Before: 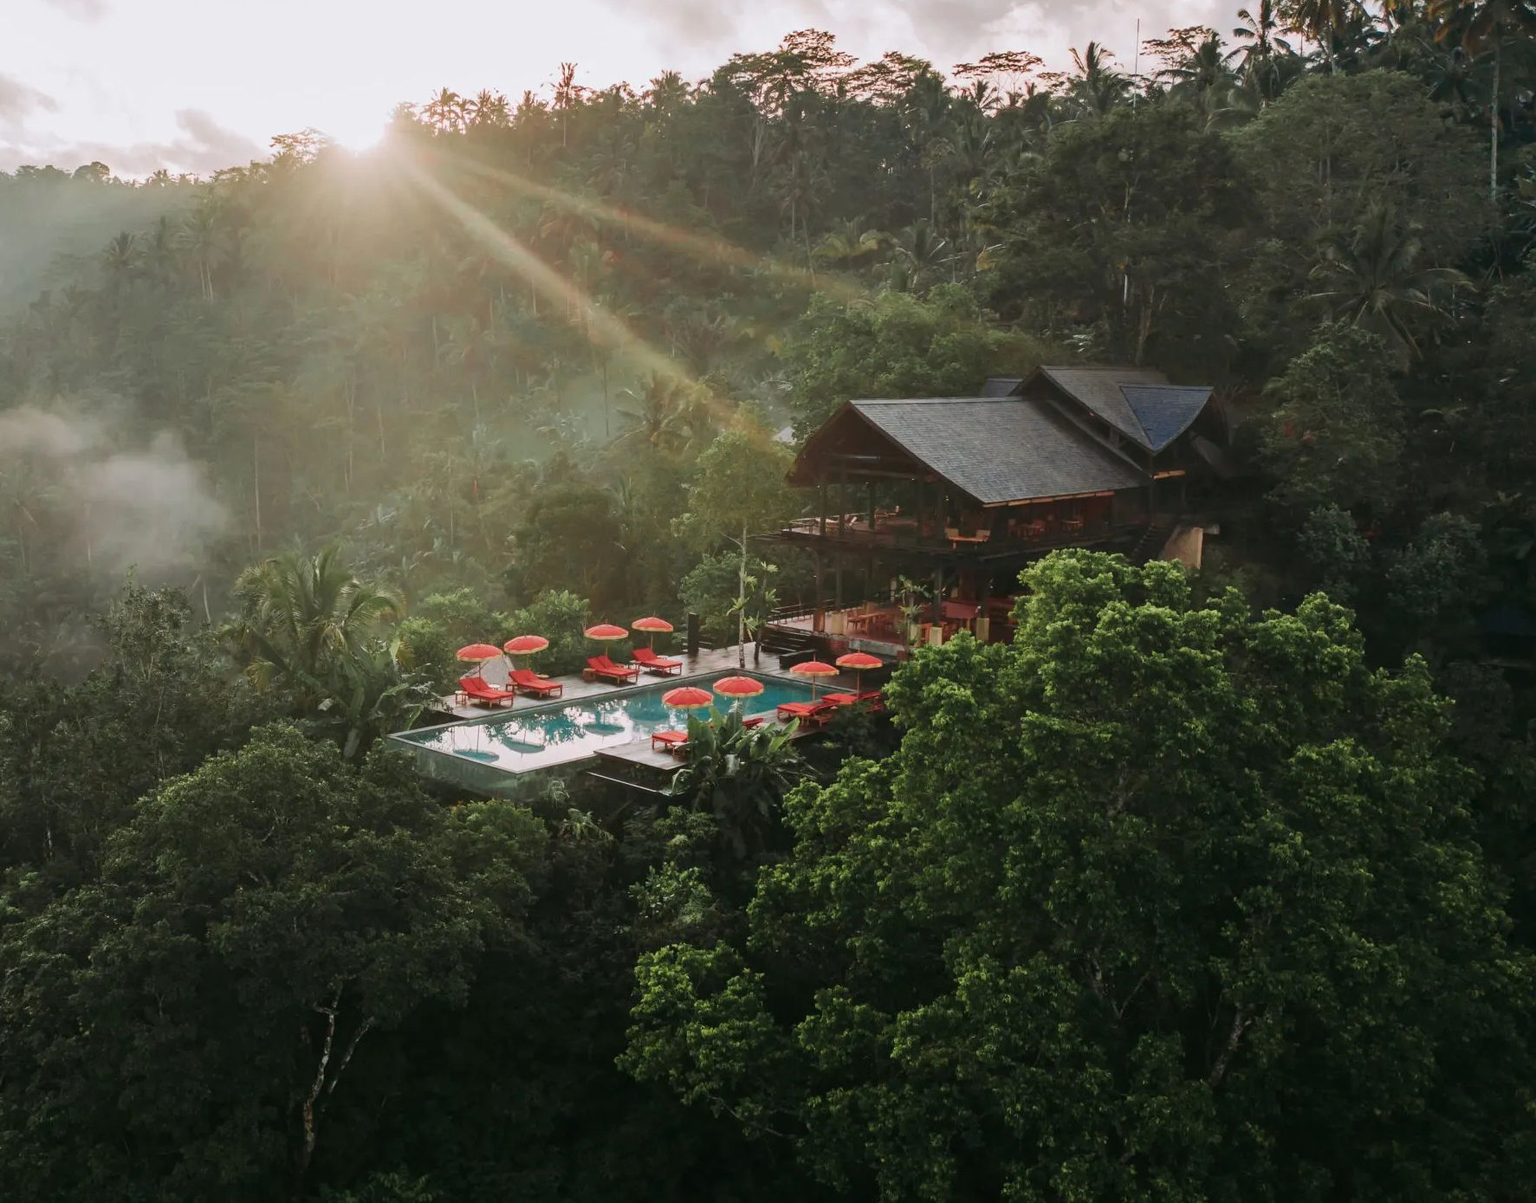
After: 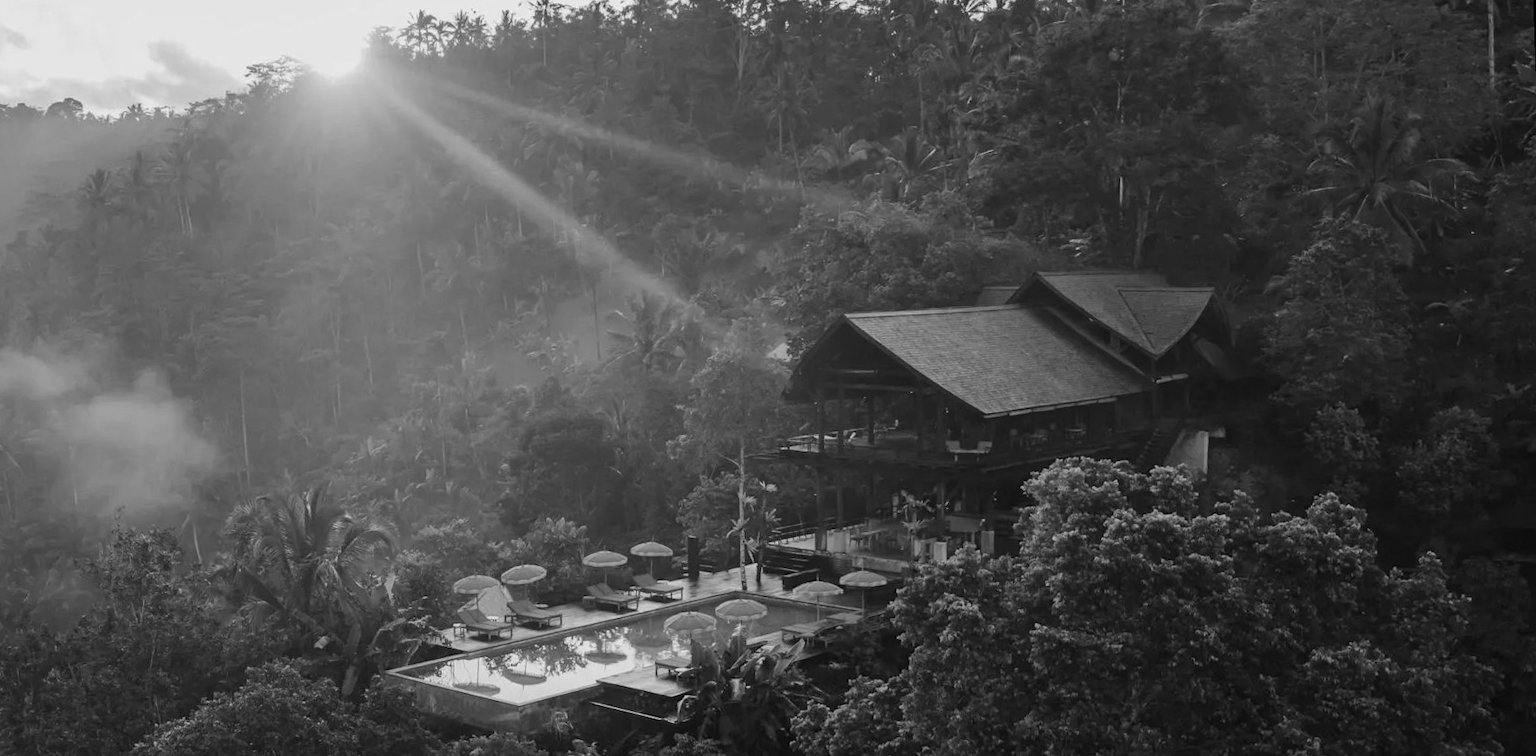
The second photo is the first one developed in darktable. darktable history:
rotate and perspective: rotation -2°, crop left 0.022, crop right 0.978, crop top 0.049, crop bottom 0.951
color calibration: output gray [0.22, 0.42, 0.37, 0], gray › normalize channels true, illuminant same as pipeline (D50), adaptation XYZ, x 0.346, y 0.359, gamut compression 0
crop and rotate: top 4.848%, bottom 29.503%
